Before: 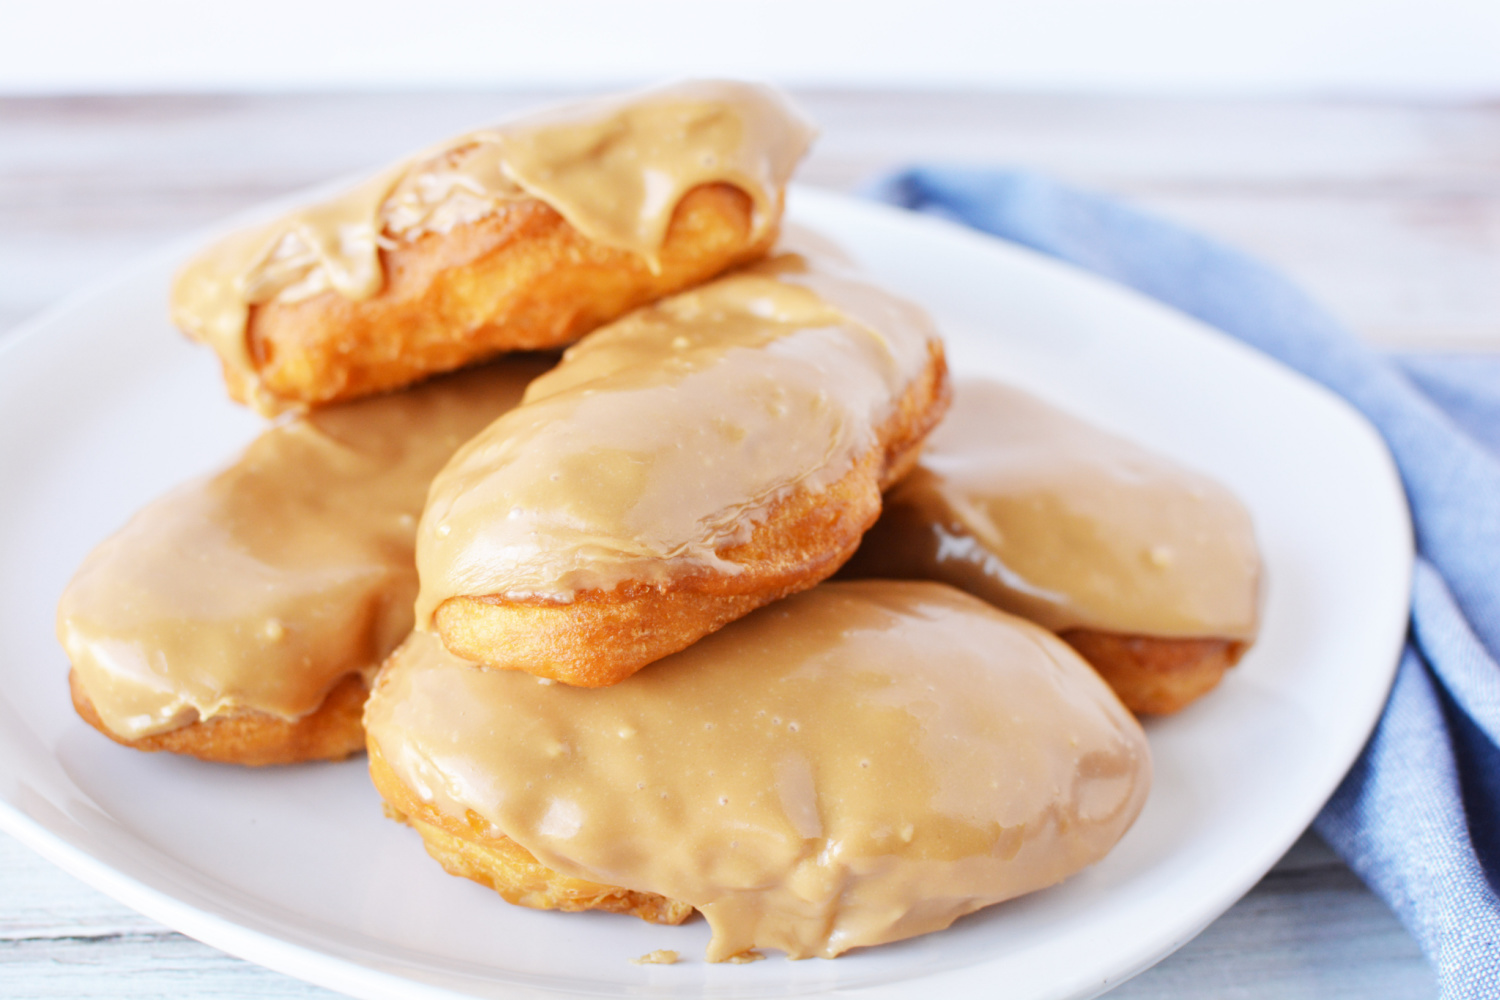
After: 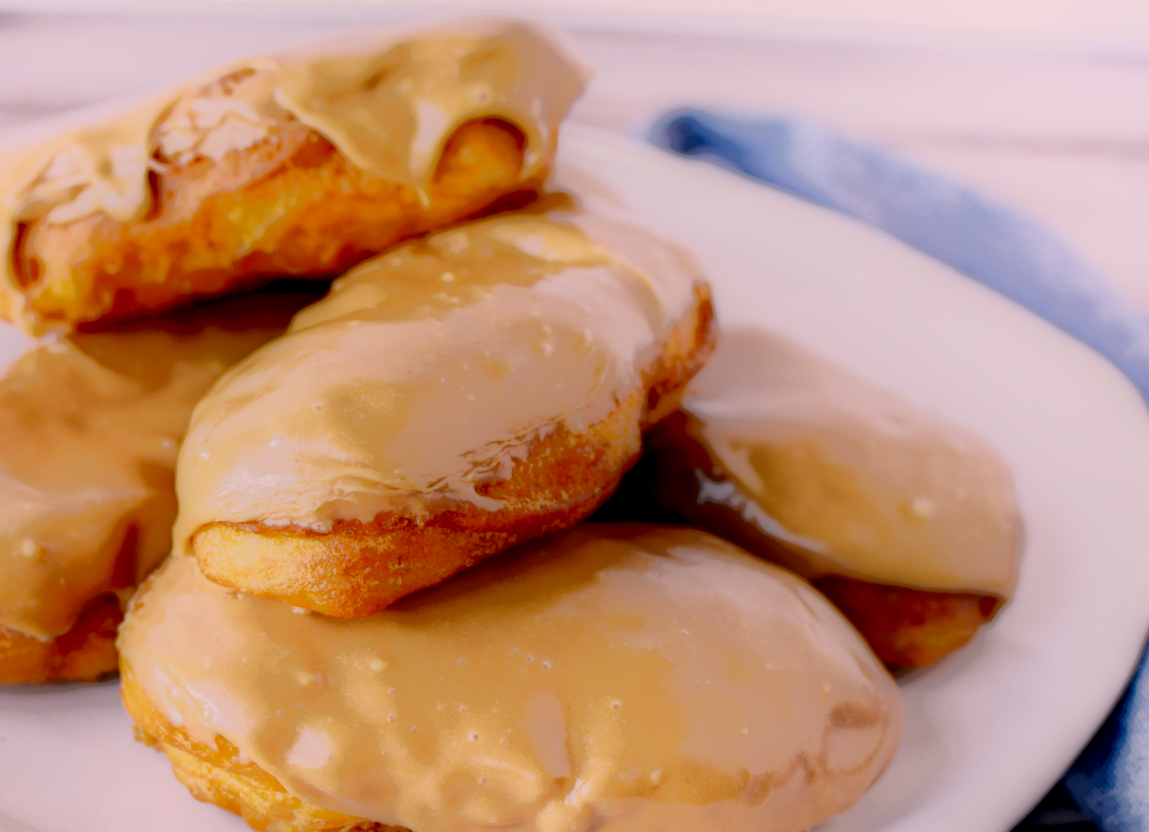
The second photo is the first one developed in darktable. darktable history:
rotate and perspective: rotation 2.17°, automatic cropping off
local contrast: highlights 0%, shadows 198%, detail 164%, midtone range 0.001
exposure: exposure -0.177 EV, compensate highlight preservation false
crop: left 16.768%, top 8.653%, right 8.362%, bottom 12.485%
color correction: highlights a* 12.23, highlights b* 5.41
color balance: output saturation 110%
